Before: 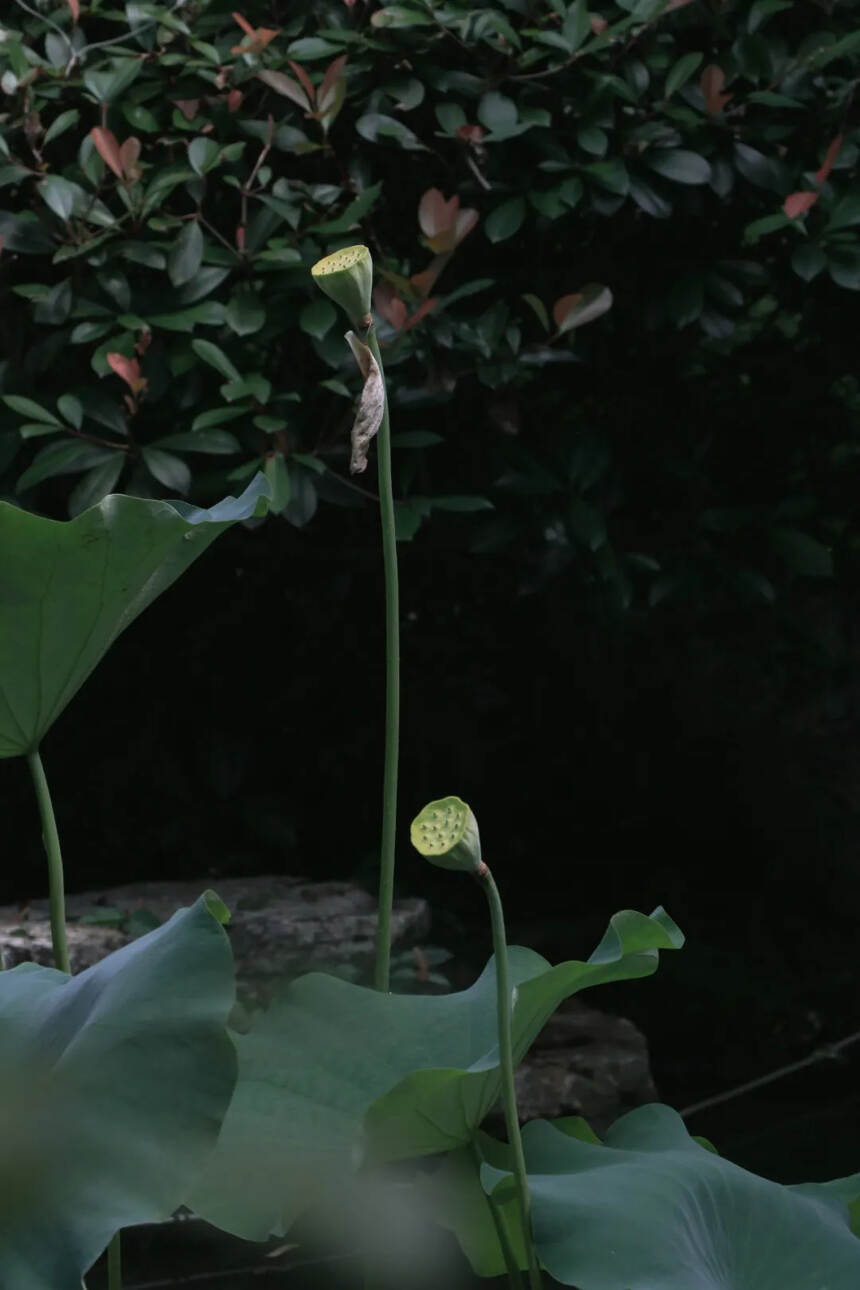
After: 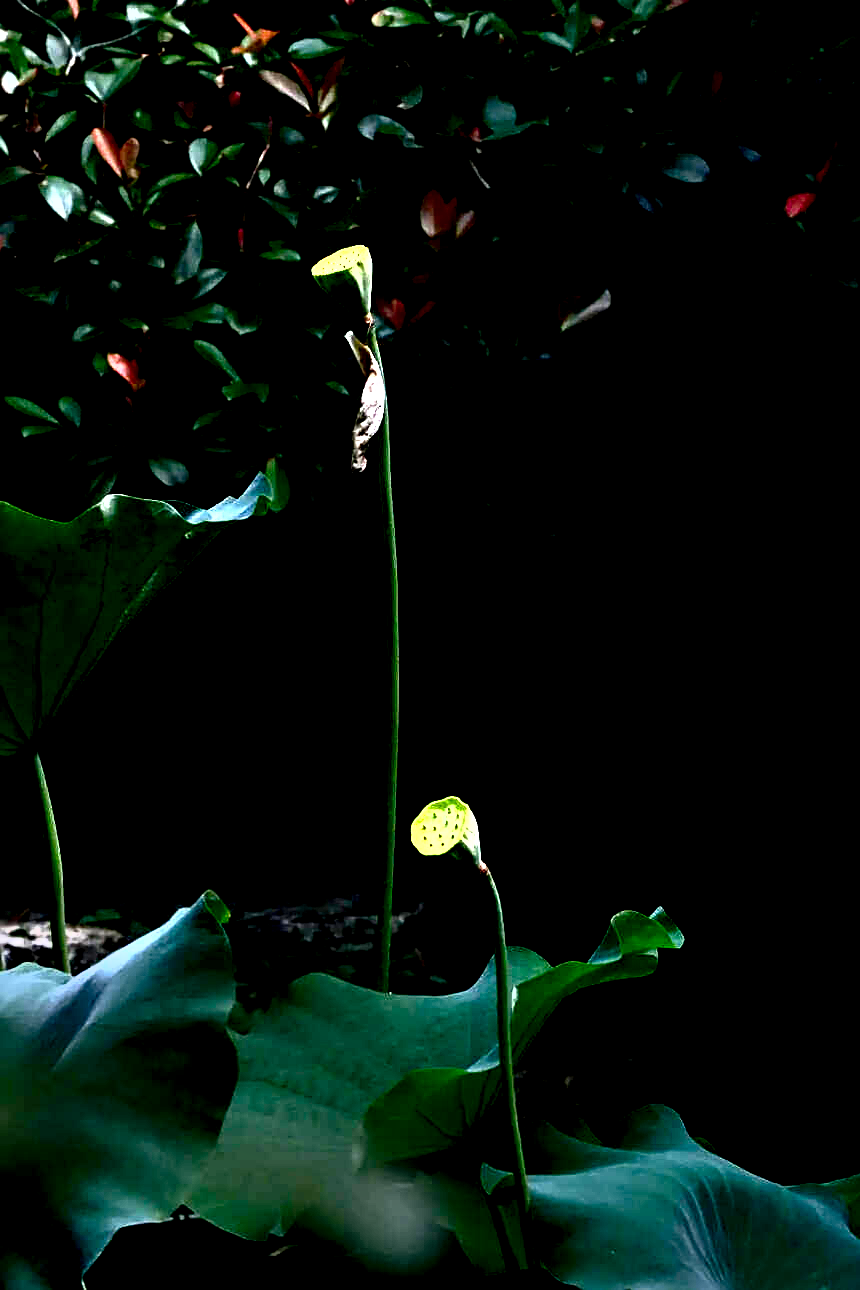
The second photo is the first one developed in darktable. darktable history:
shadows and highlights: soften with gaussian
tone equalizer: -8 EV -1.08 EV, -7 EV -1.01 EV, -6 EV -0.867 EV, -5 EV -0.578 EV, -3 EV 0.578 EV, -2 EV 0.867 EV, -1 EV 1.01 EV, +0 EV 1.08 EV, edges refinement/feathering 500, mask exposure compensation -1.57 EV, preserve details no
sharpen: on, module defaults
exposure: black level correction 0.046, exposure -0.228 EV, compensate highlight preservation false
